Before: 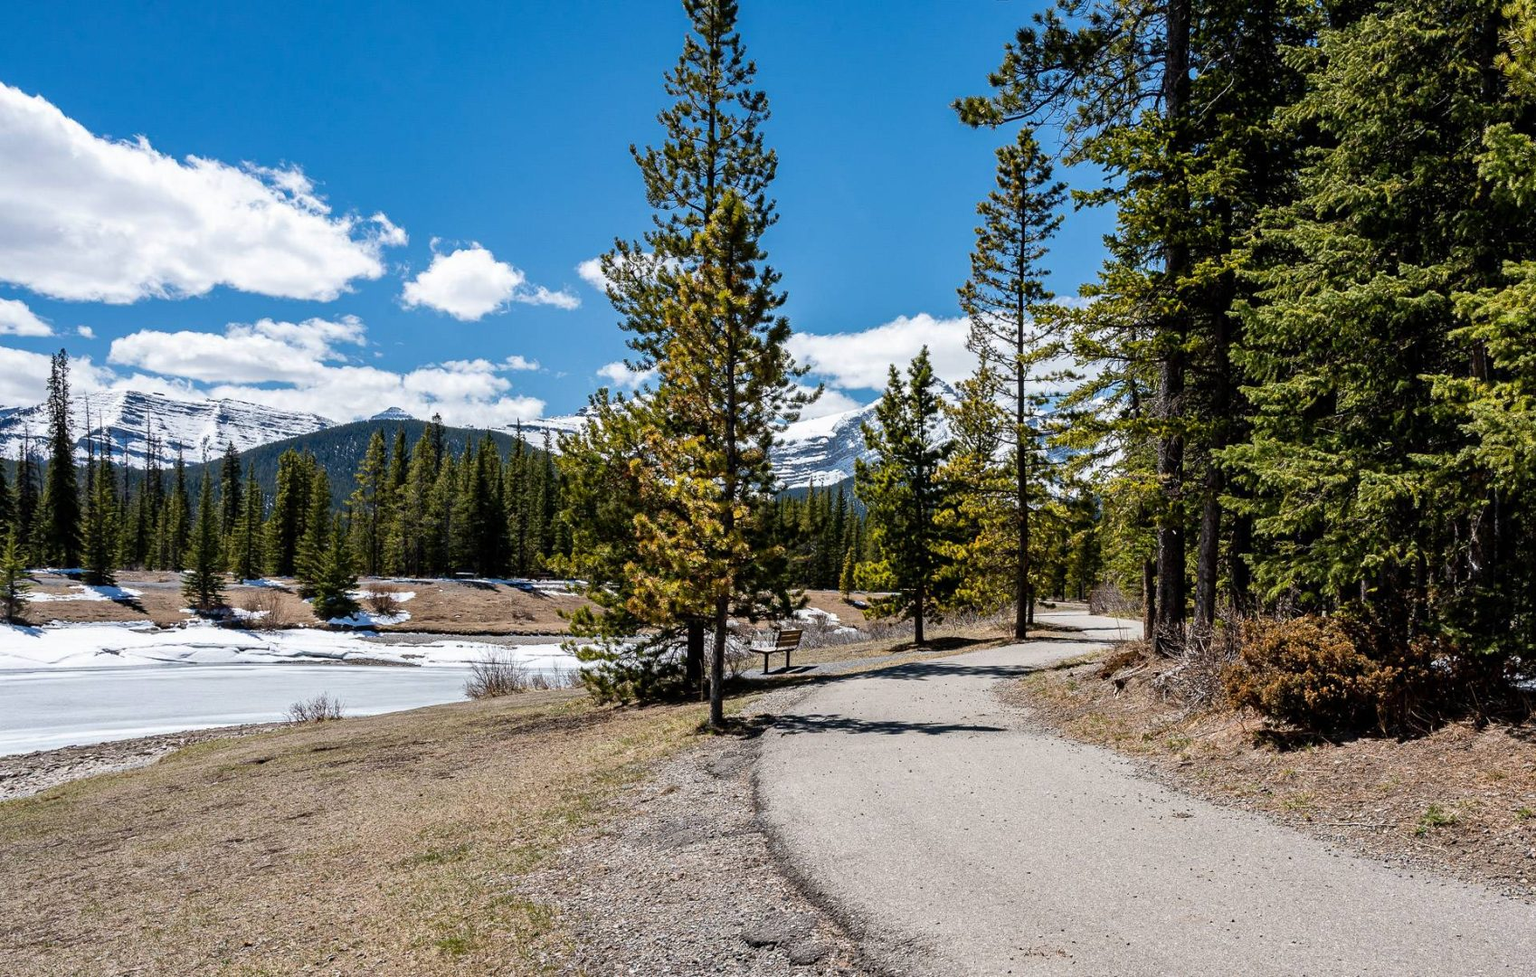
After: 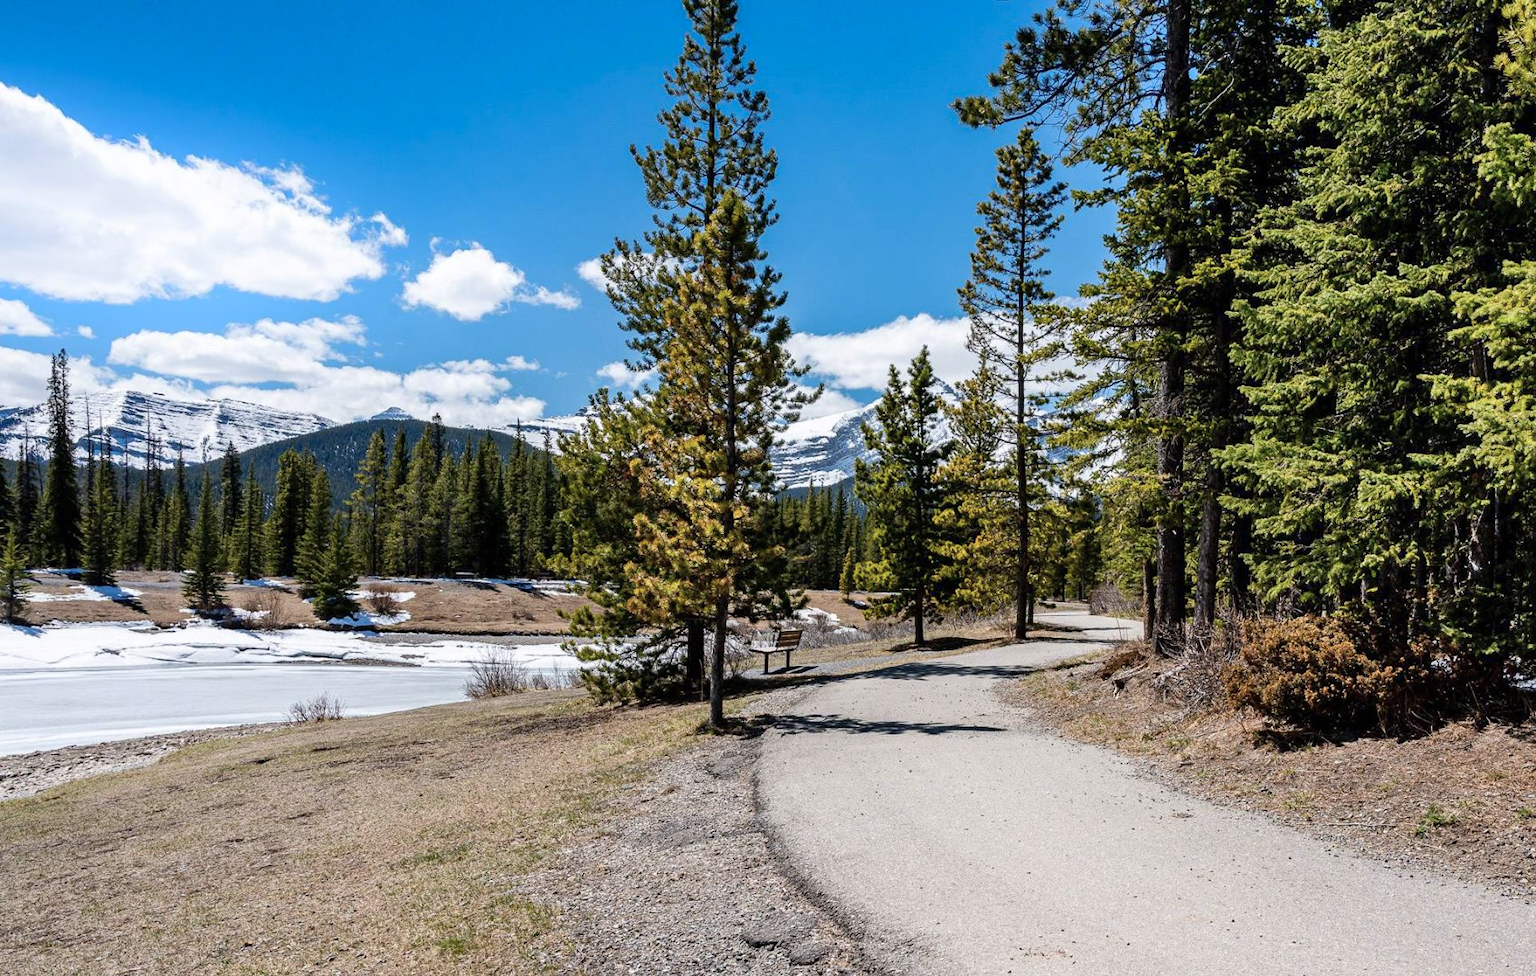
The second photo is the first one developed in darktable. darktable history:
shadows and highlights: highlights 71.34, soften with gaussian
color balance rgb: power › chroma 0.499%, power › hue 258.16°, linear chroma grading › shadows 9.362%, linear chroma grading › highlights 9.595%, linear chroma grading › global chroma 15.536%, linear chroma grading › mid-tones 14.794%, perceptual saturation grading › global saturation -27.31%
